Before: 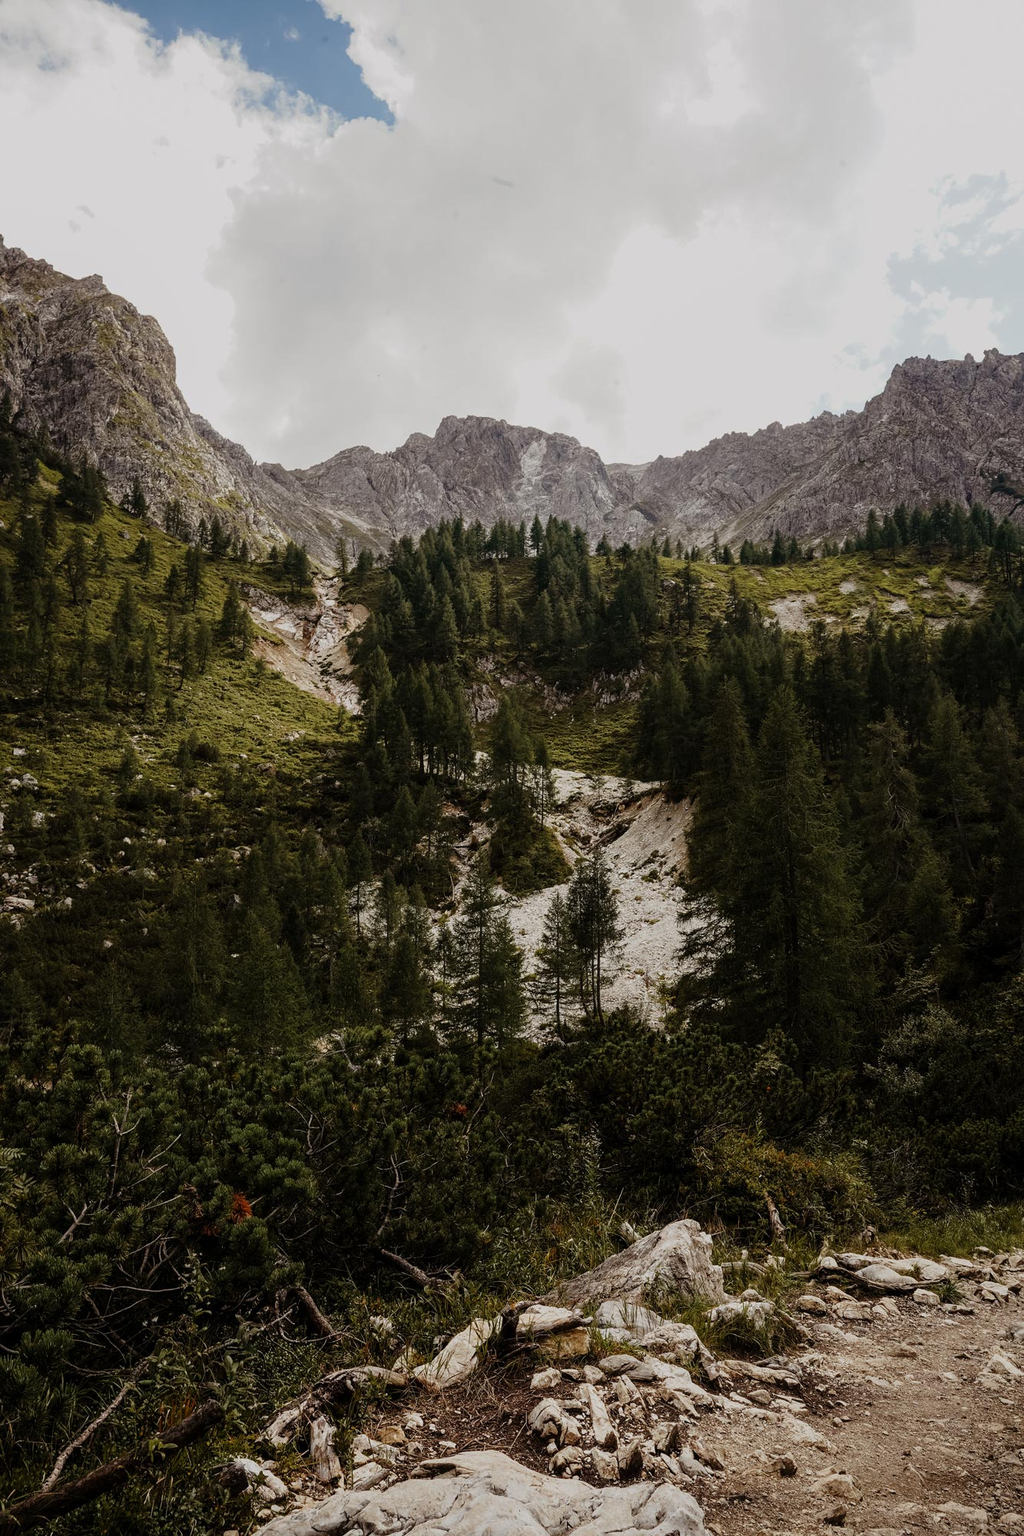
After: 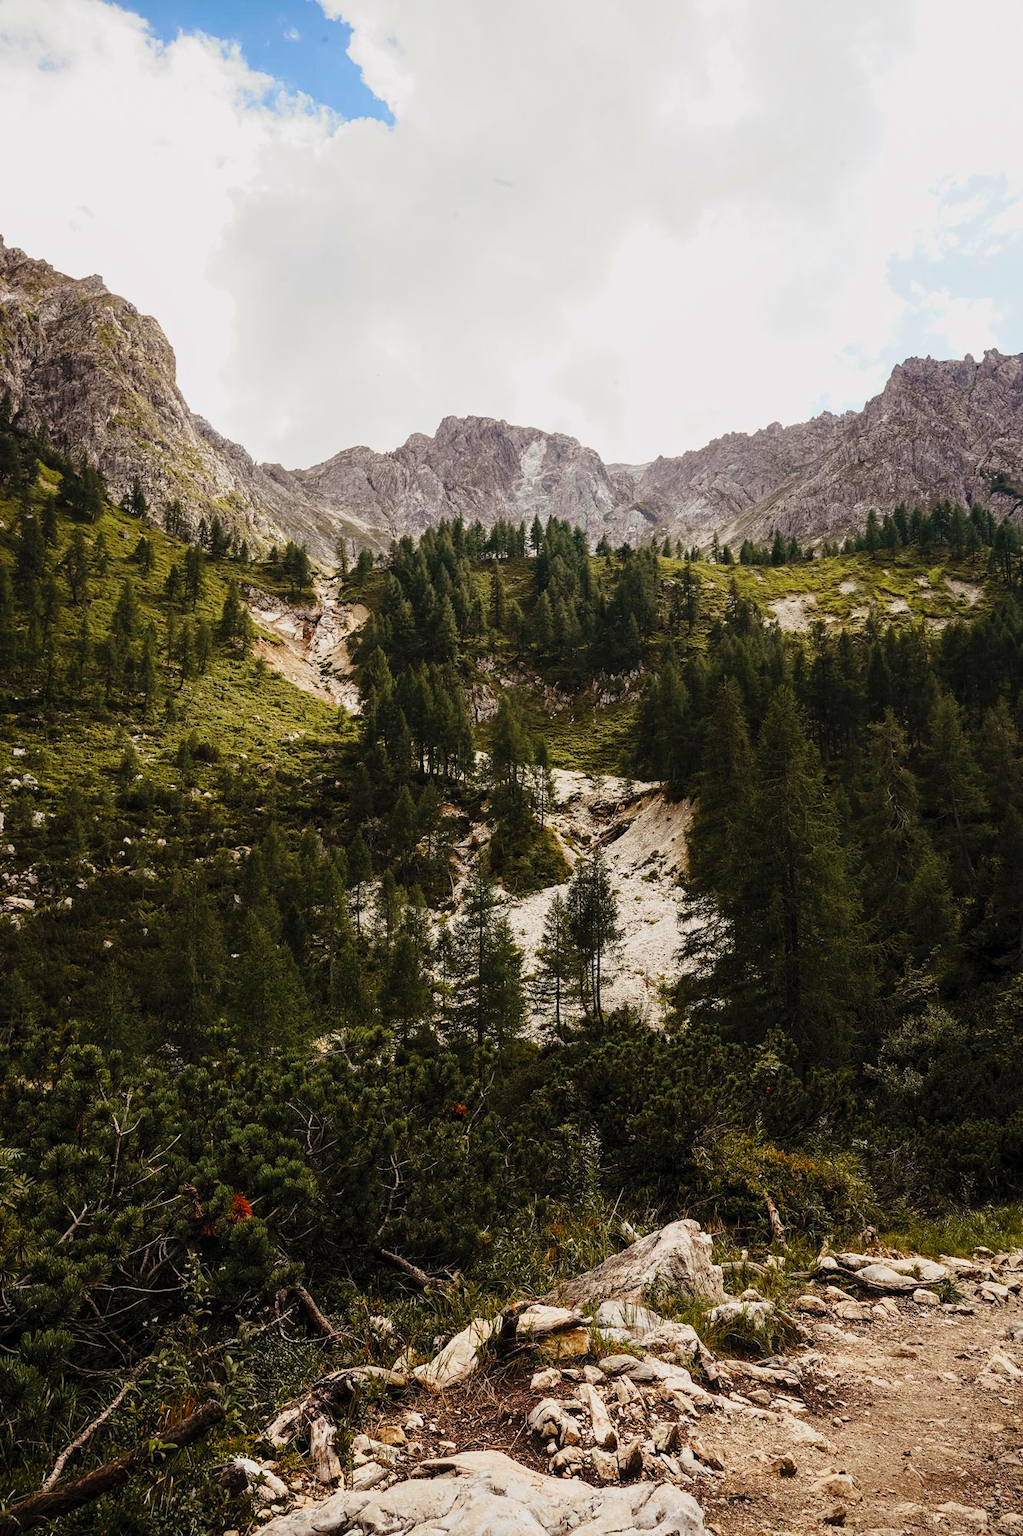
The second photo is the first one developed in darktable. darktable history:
color zones: curves: ch0 [(0, 0.5) (0.143, 0.5) (0.286, 0.5) (0.429, 0.504) (0.571, 0.5) (0.714, 0.509) (0.857, 0.5) (1, 0.5)]; ch1 [(0, 0.425) (0.143, 0.425) (0.286, 0.375) (0.429, 0.405) (0.571, 0.5) (0.714, 0.47) (0.857, 0.425) (1, 0.435)]; ch2 [(0, 0.5) (0.143, 0.5) (0.286, 0.5) (0.429, 0.517) (0.571, 0.5) (0.714, 0.51) (0.857, 0.5) (1, 0.5)]
contrast brightness saturation: contrast 0.2, brightness 0.2, saturation 0.8
